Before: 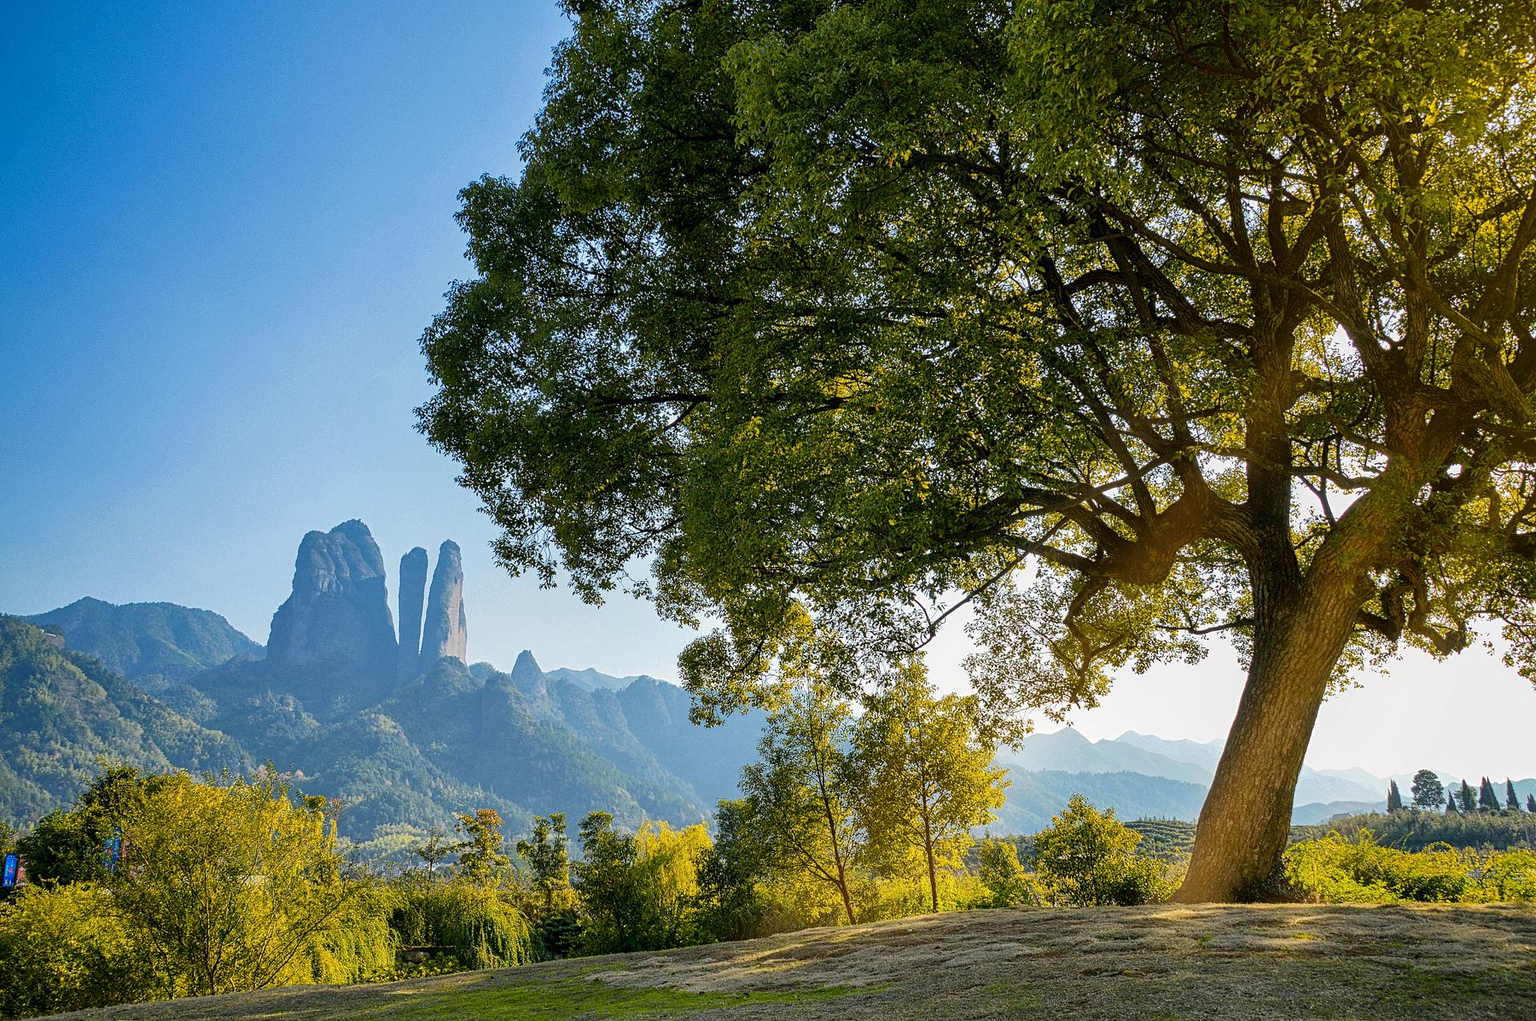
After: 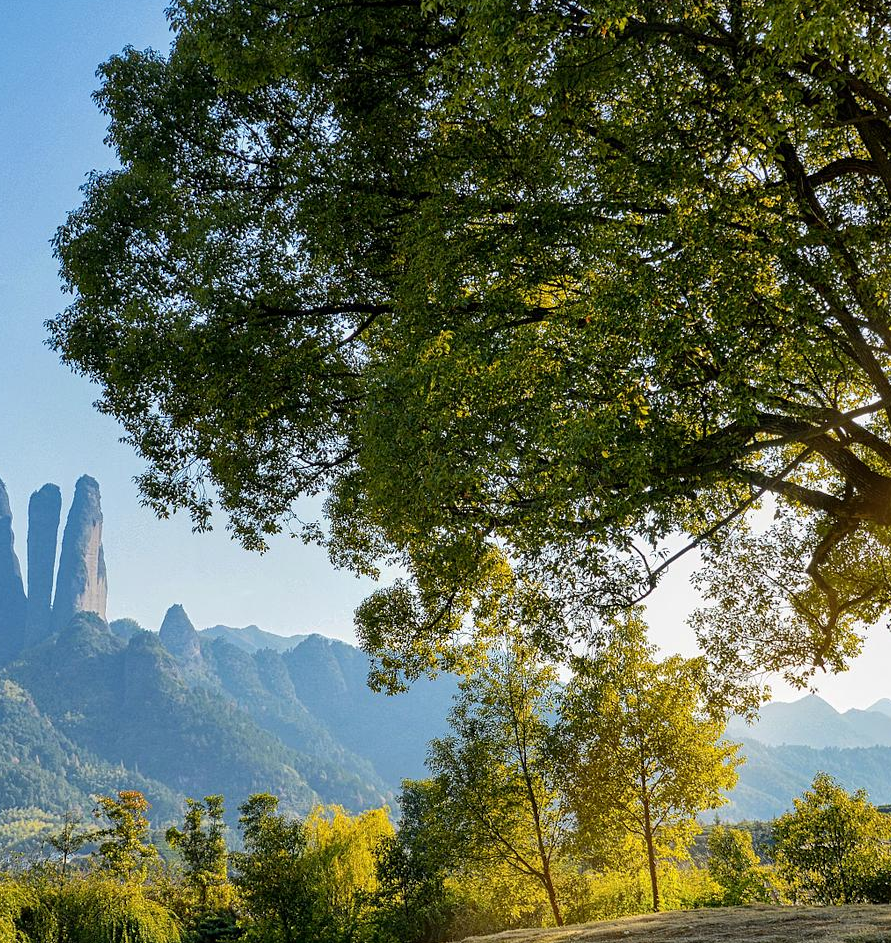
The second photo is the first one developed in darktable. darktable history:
crop and rotate: angle 0.023°, left 24.457%, top 13.233%, right 25.973%, bottom 7.932%
